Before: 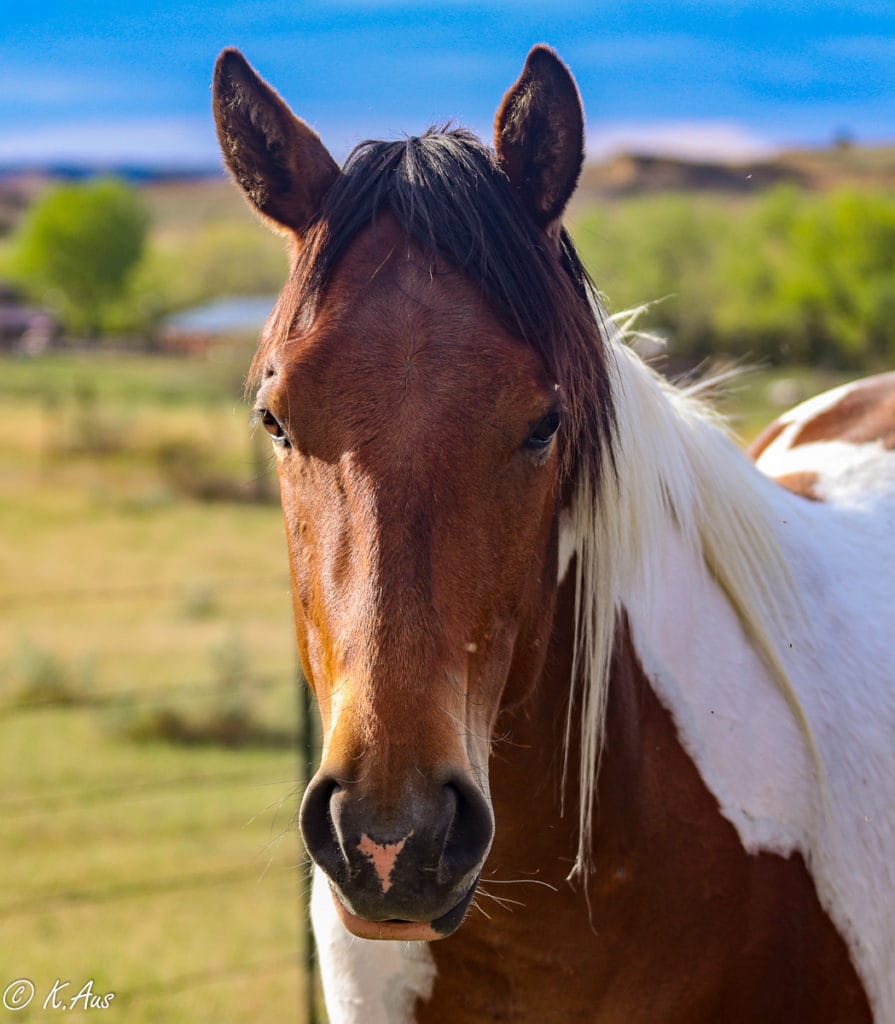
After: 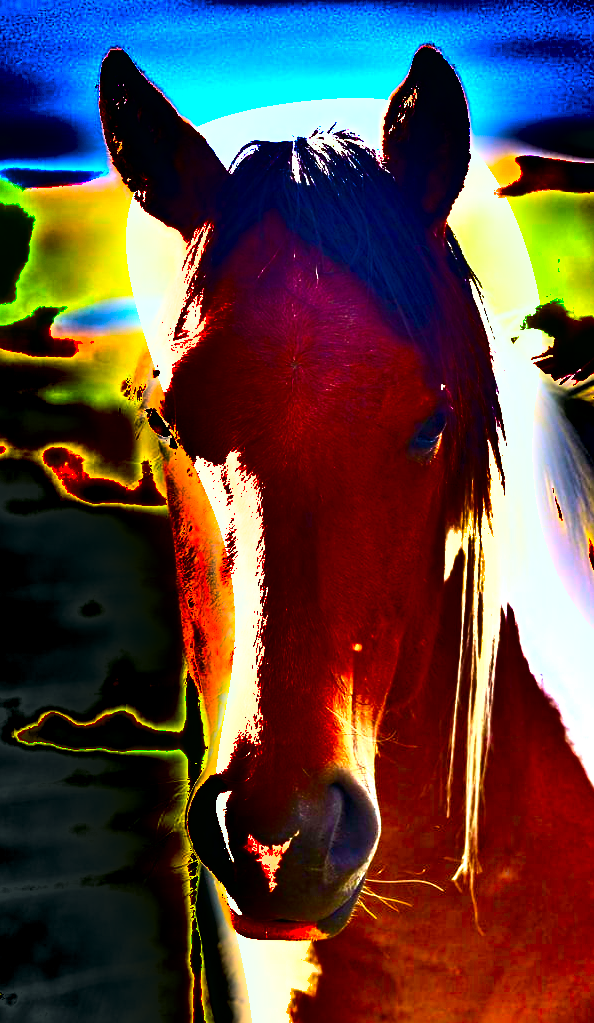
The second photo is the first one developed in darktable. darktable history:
color correction: highlights a* -7.45, highlights b* 1.45, shadows a* -3.41, saturation 1.38
color balance rgb: power › hue 330.18°, linear chroma grading › global chroma 14.976%, perceptual saturation grading › global saturation 30.551%, perceptual brilliance grading › global brilliance 17.206%, global vibrance 20%
levels: levels [0, 0.281, 0.562]
shadows and highlights: radius 124.07, shadows 98.27, white point adjustment -2.9, highlights -98.47, soften with gaussian
crop and rotate: left 12.885%, right 20.659%
